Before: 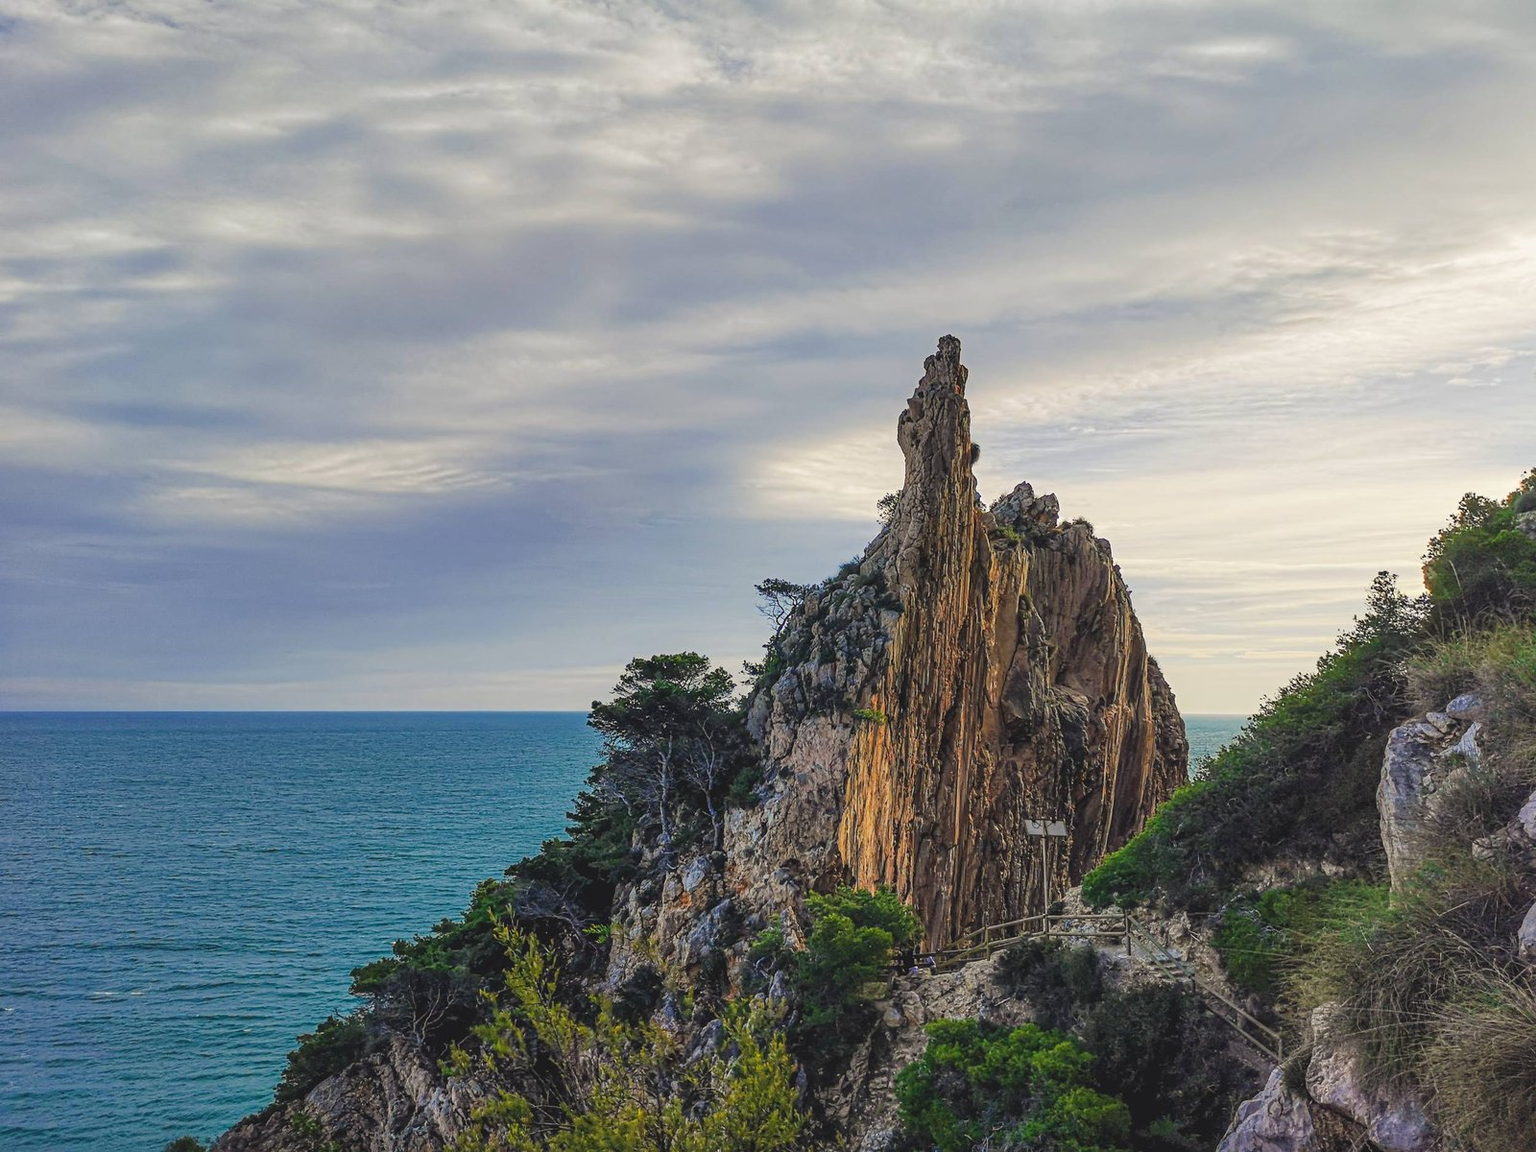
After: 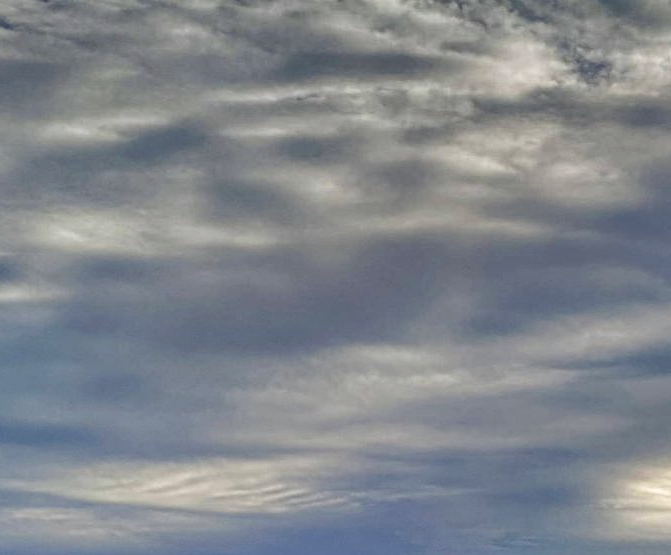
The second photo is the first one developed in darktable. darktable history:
haze removal: compatibility mode true, adaptive false
exposure: black level correction 0.001, exposure 0.191 EV, compensate highlight preservation false
shadows and highlights: shadows 20.91, highlights -82.73, soften with gaussian
crop and rotate: left 10.817%, top 0.062%, right 47.194%, bottom 53.626%
